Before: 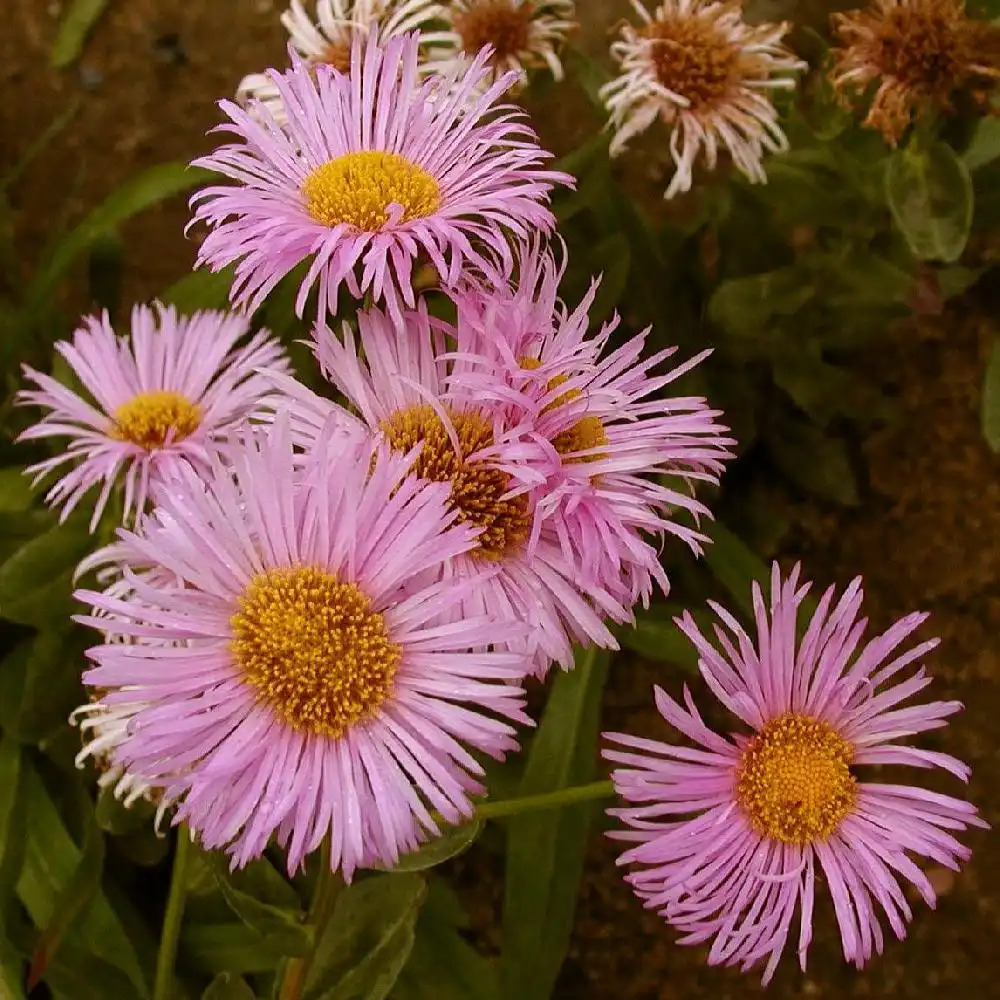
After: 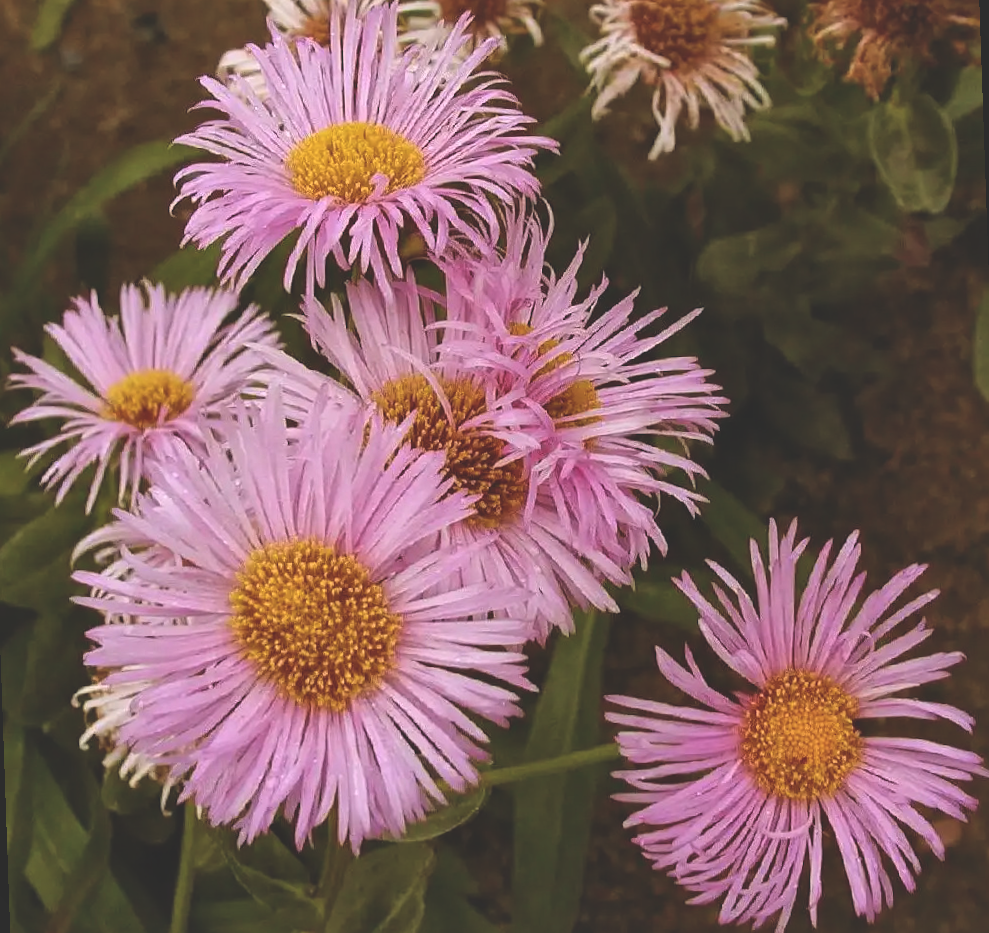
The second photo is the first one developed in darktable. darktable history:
exposure: black level correction -0.028, compensate highlight preservation false
rotate and perspective: rotation -2°, crop left 0.022, crop right 0.978, crop top 0.049, crop bottom 0.951
local contrast: mode bilateral grid, contrast 20, coarseness 50, detail 120%, midtone range 0.2
